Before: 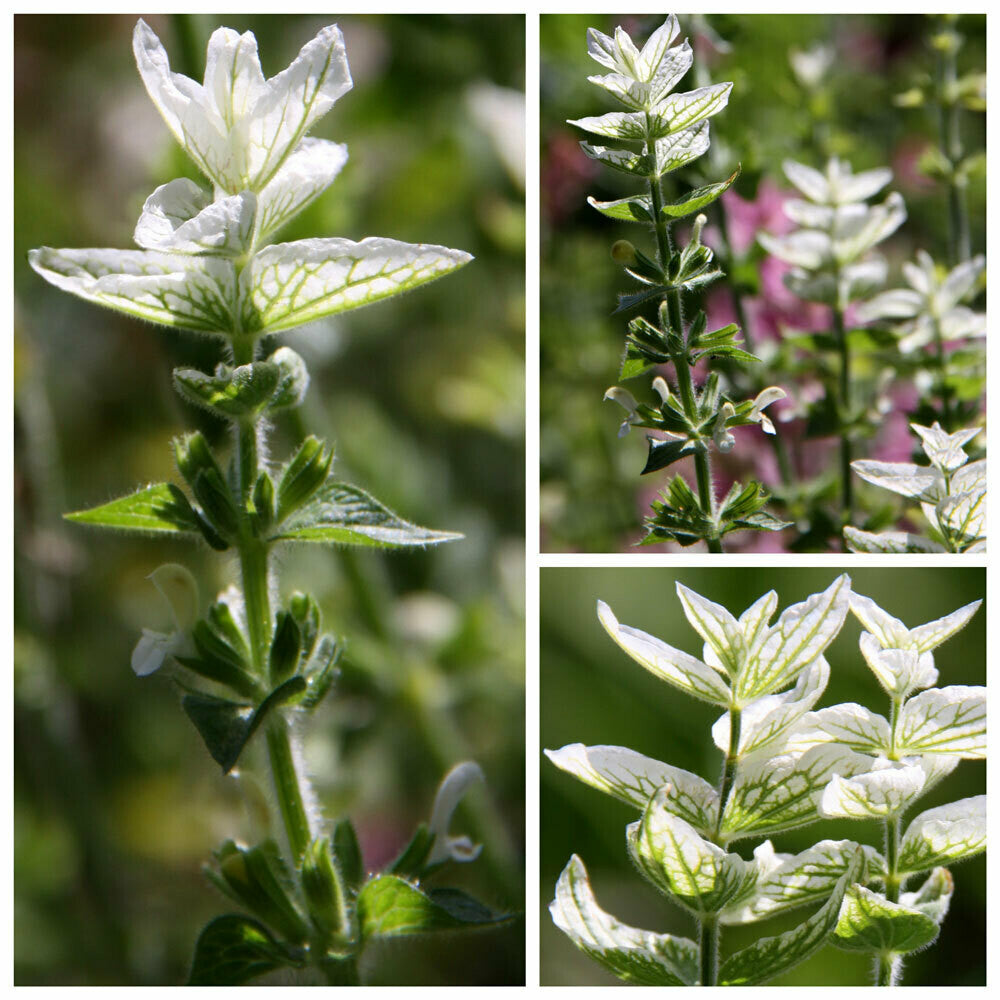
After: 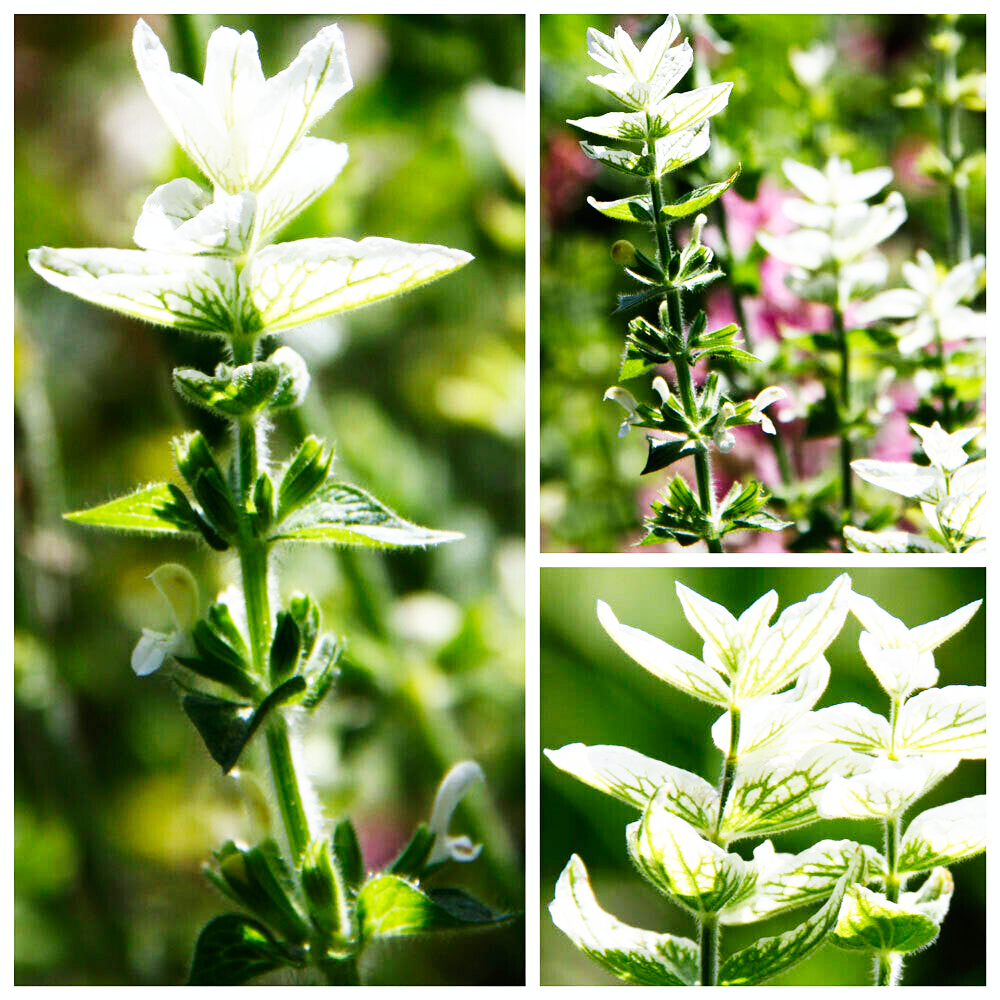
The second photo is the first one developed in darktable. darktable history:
base curve: curves: ch0 [(0, 0) (0.007, 0.004) (0.027, 0.03) (0.046, 0.07) (0.207, 0.54) (0.442, 0.872) (0.673, 0.972) (1, 1)], preserve colors none
color calibration: illuminant Planckian (black body), x 0.35, y 0.35, temperature 4825.54 K
